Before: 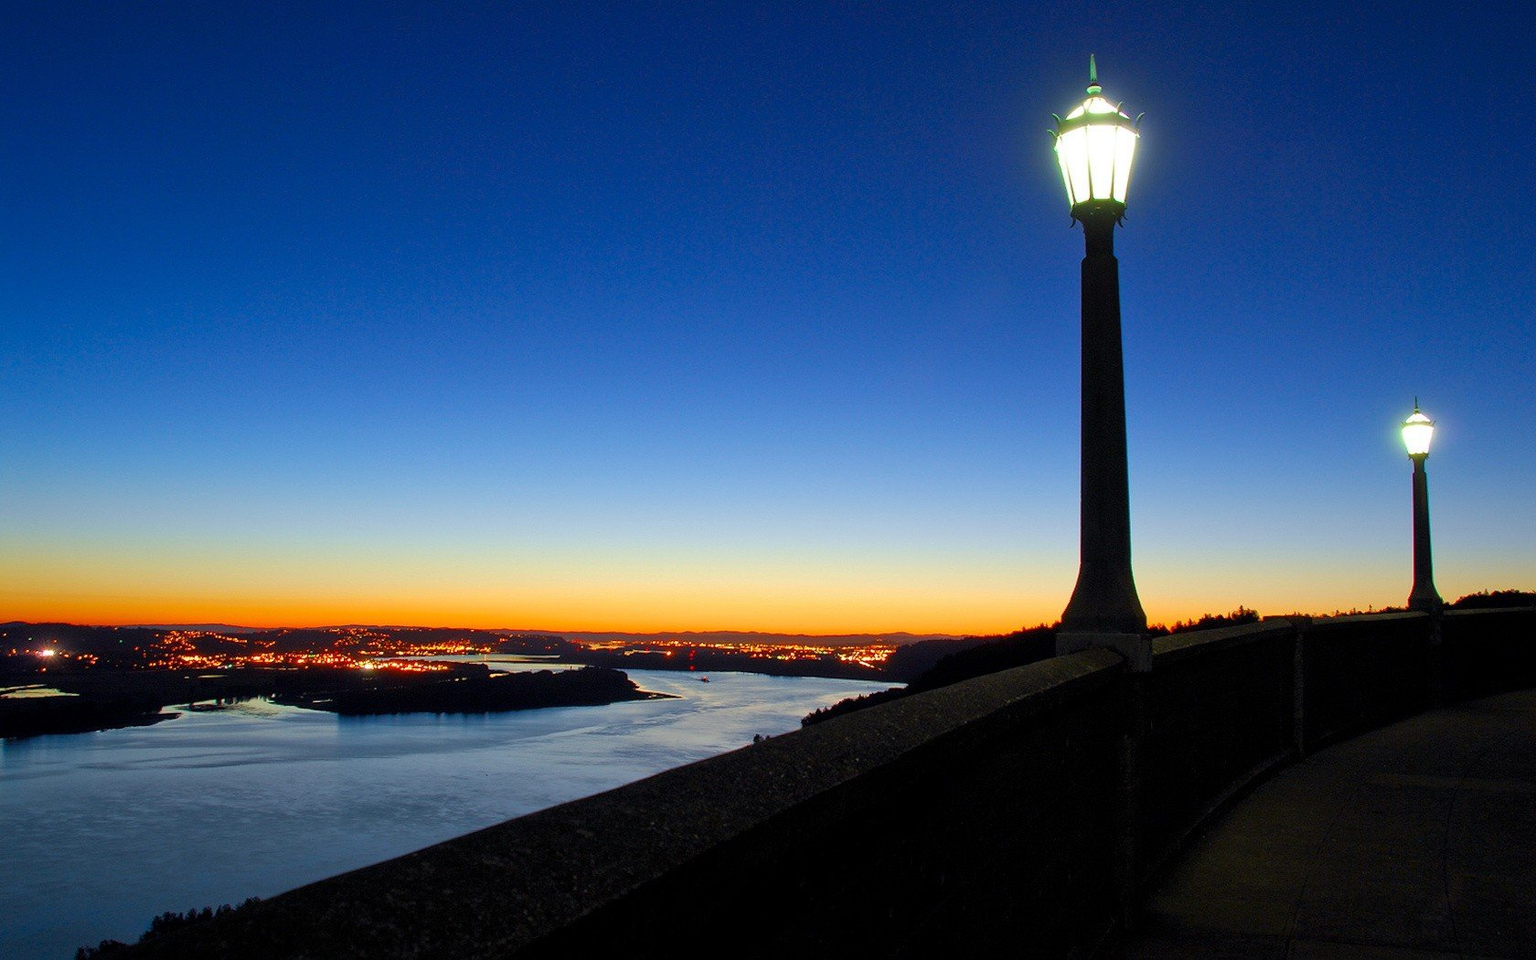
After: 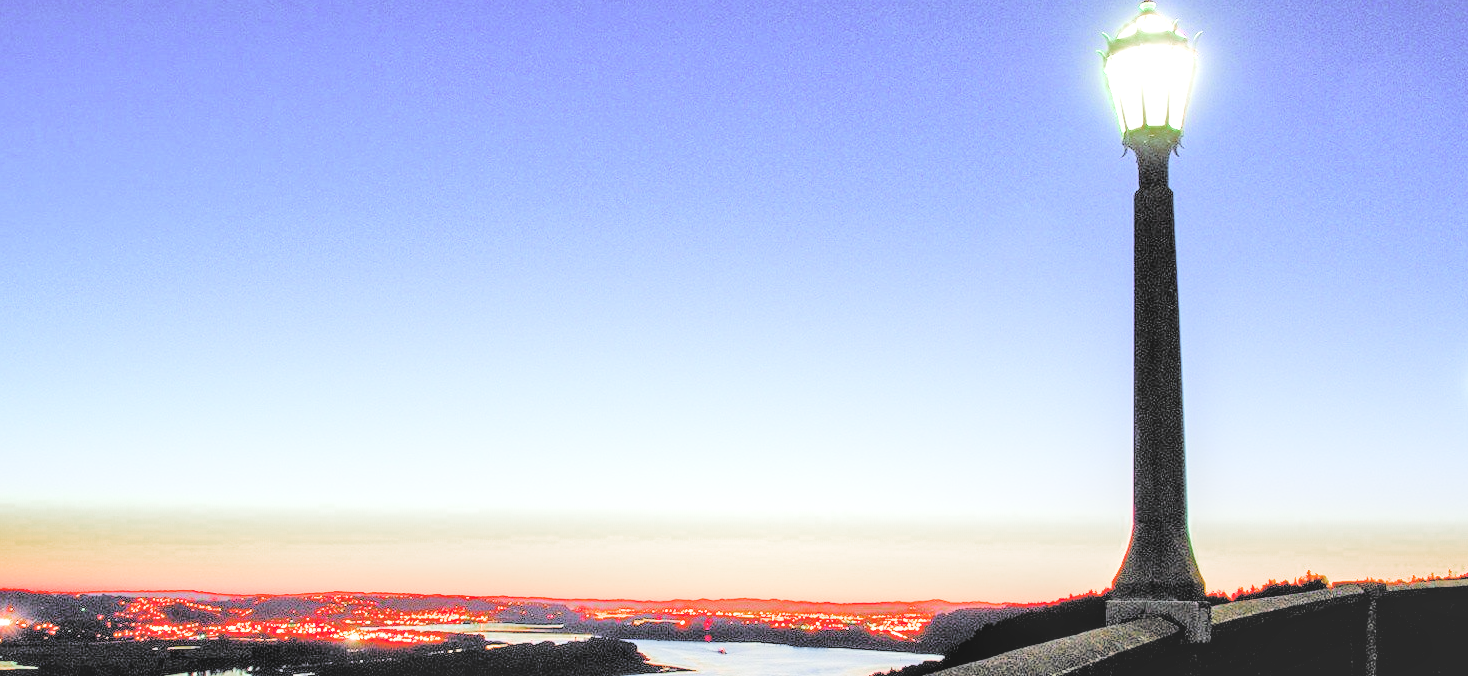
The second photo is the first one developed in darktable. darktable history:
crop: left 2.941%, top 8.841%, right 9.668%, bottom 26.709%
contrast brightness saturation: brightness 0.987
exposure: exposure 1.989 EV, compensate highlight preservation false
color balance rgb: linear chroma grading › shadows -7.059%, linear chroma grading › highlights -6.863%, linear chroma grading › global chroma -10.186%, linear chroma grading › mid-tones -7.67%, perceptual saturation grading › global saturation 25.475%, perceptual saturation grading › highlights -27.708%, perceptual saturation grading › shadows 33.975%
tone equalizer: -8 EV -0.002 EV, -7 EV 0.004 EV, -6 EV -0.01 EV, -5 EV 0.019 EV, -4 EV -0.011 EV, -3 EV 0.014 EV, -2 EV -0.046 EV, -1 EV -0.275 EV, +0 EV -0.57 EV, mask exposure compensation -0.502 EV
filmic rgb: black relative exposure -5.02 EV, white relative exposure 3.97 EV, threshold 3.01 EV, hardness 2.9, contrast 1.299, highlights saturation mix -28.7%, iterations of high-quality reconstruction 10, enable highlight reconstruction true
local contrast: detail 142%
color zones: curves: ch0 [(0, 0.48) (0.209, 0.398) (0.305, 0.332) (0.429, 0.493) (0.571, 0.5) (0.714, 0.5) (0.857, 0.5) (1, 0.48)]; ch1 [(0, 0.633) (0.143, 0.586) (0.286, 0.489) (0.429, 0.448) (0.571, 0.31) (0.714, 0.335) (0.857, 0.492) (1, 0.633)]; ch2 [(0, 0.448) (0.143, 0.498) (0.286, 0.5) (0.429, 0.5) (0.571, 0.5) (0.714, 0.5) (0.857, 0.5) (1, 0.448)]
